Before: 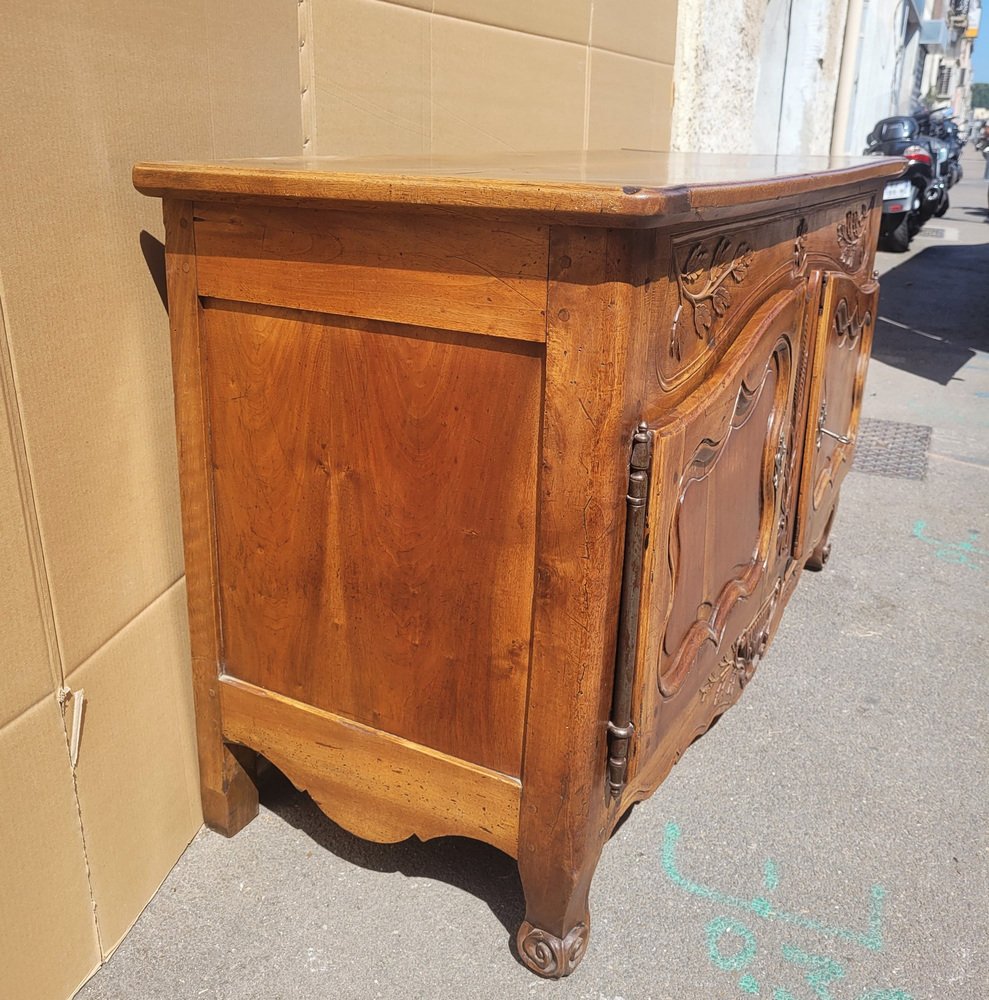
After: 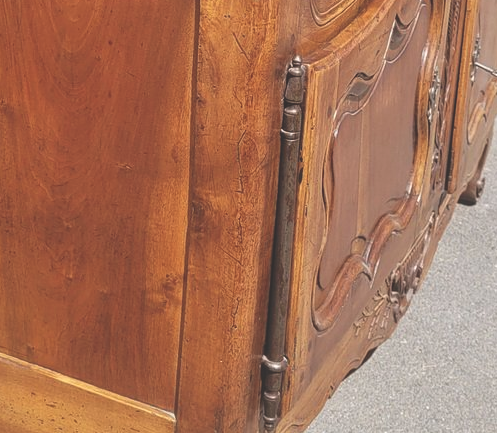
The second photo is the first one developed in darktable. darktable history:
crop: left 35.03%, top 36.625%, right 14.663%, bottom 20.057%
exposure: black level correction -0.028, compensate highlight preservation false
